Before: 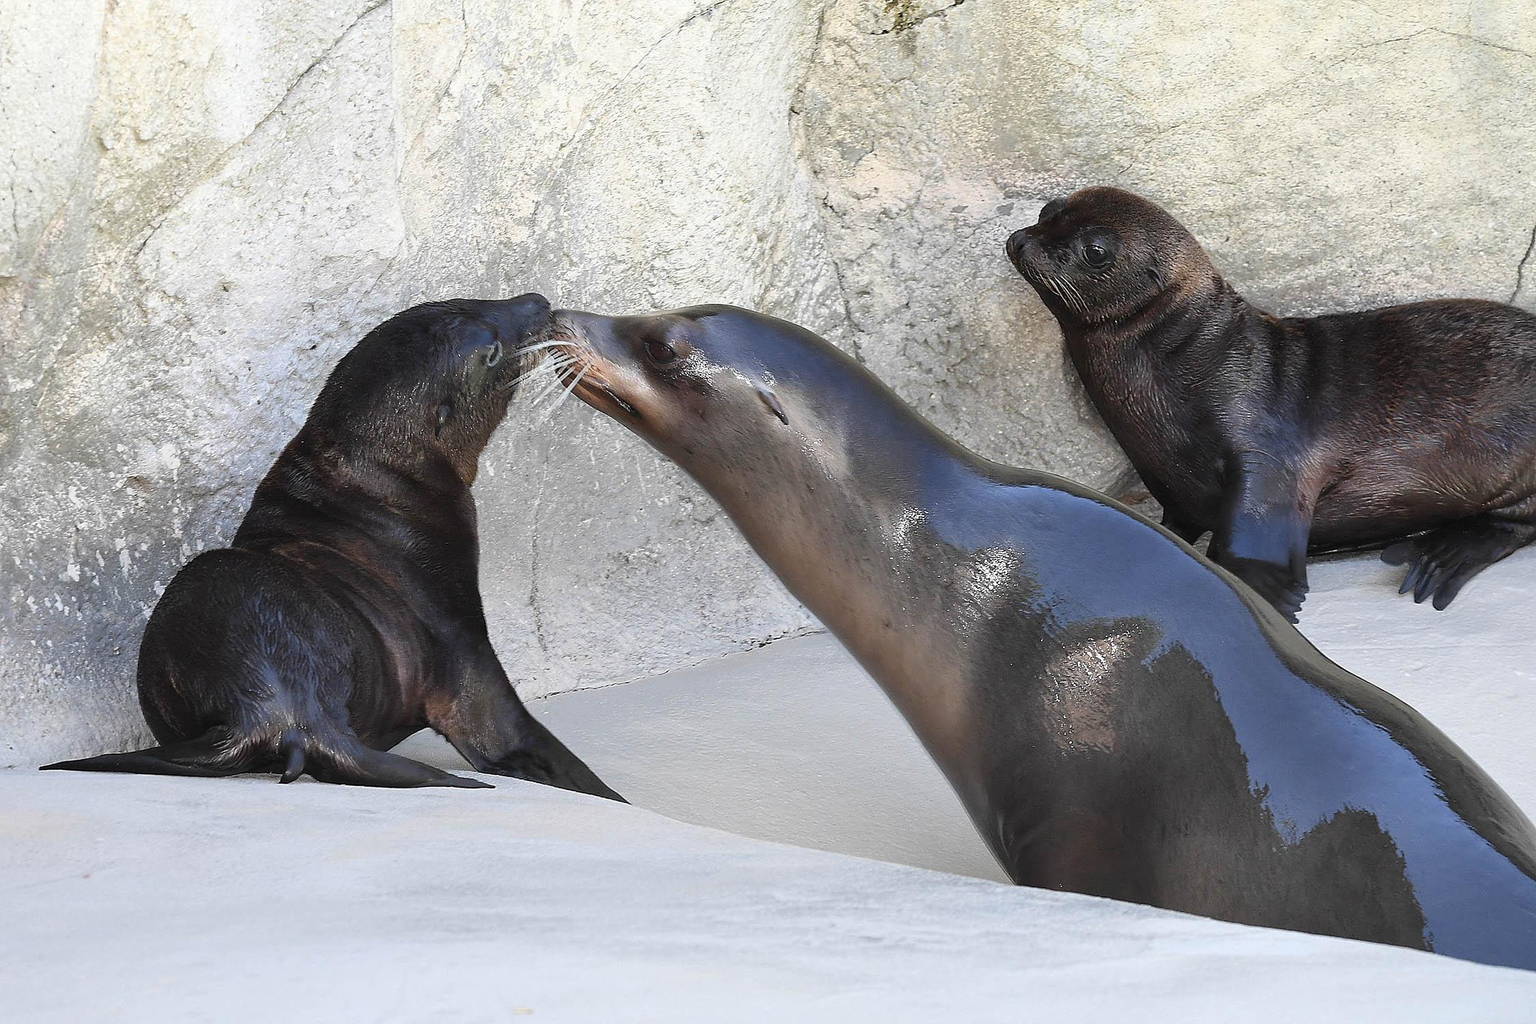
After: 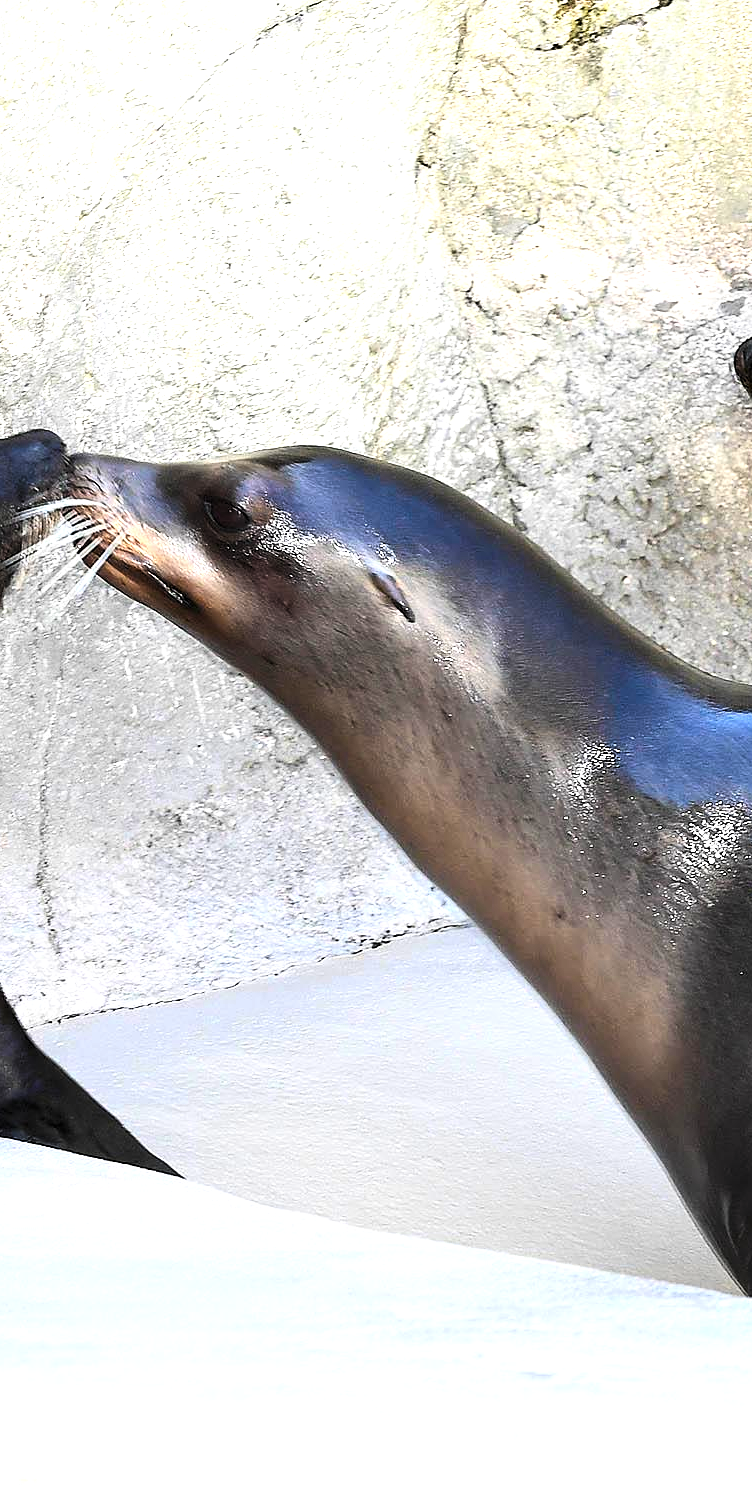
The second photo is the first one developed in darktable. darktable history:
levels: levels [0.052, 0.496, 0.908]
crop: left 32.891%, right 33.666%
contrast brightness saturation: contrast 0.23, brightness 0.097, saturation 0.285
color zones: curves: ch0 [(0.099, 0.624) (0.257, 0.596) (0.384, 0.376) (0.529, 0.492) (0.697, 0.564) (0.768, 0.532) (0.908, 0.644)]; ch1 [(0.112, 0.564) (0.254, 0.612) (0.432, 0.676) (0.592, 0.456) (0.743, 0.684) (0.888, 0.536)]; ch2 [(0.25, 0.5) (0.469, 0.36) (0.75, 0.5)]
